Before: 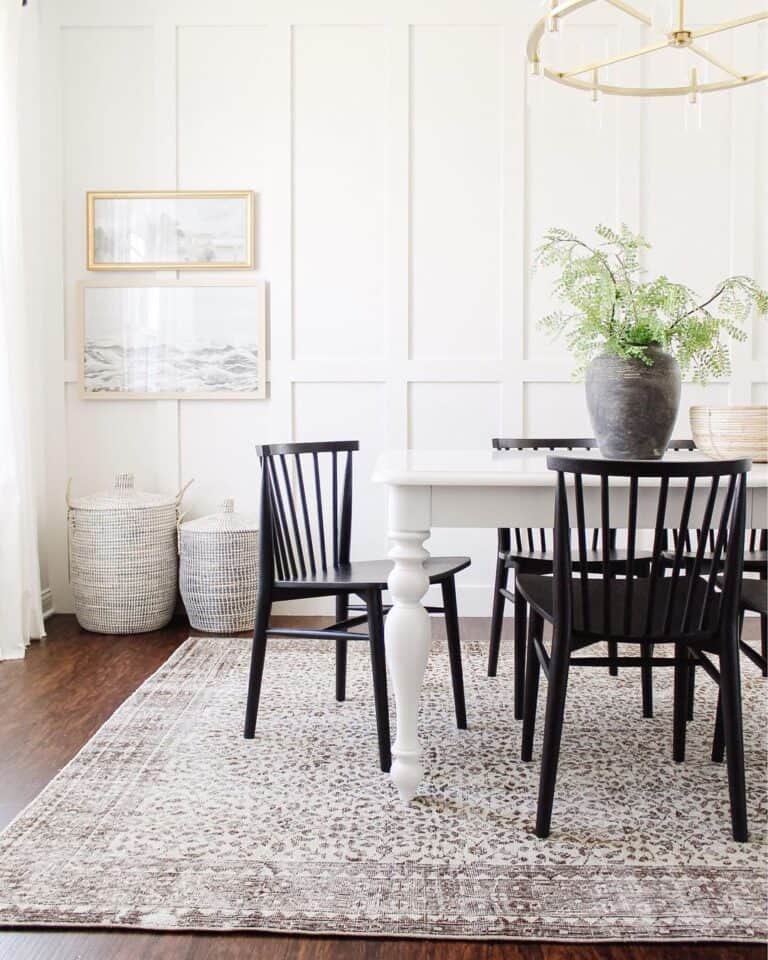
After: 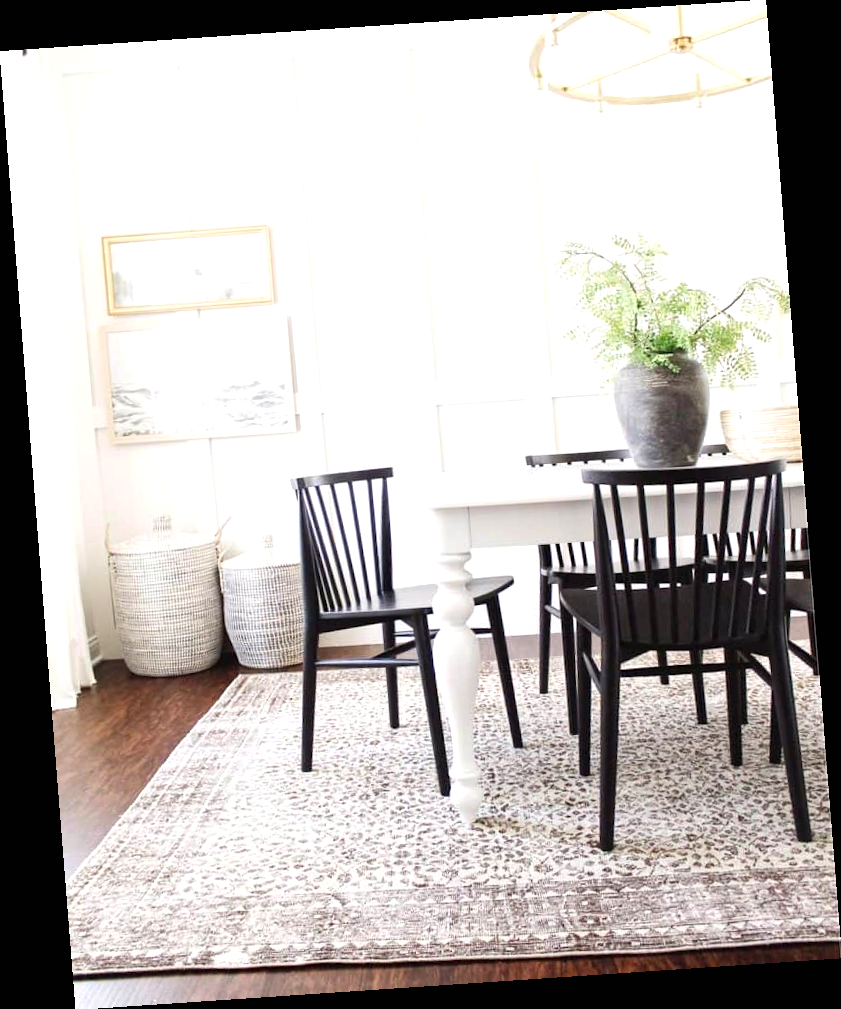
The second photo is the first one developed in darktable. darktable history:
rotate and perspective: rotation -4.2°, shear 0.006, automatic cropping off
tone equalizer: on, module defaults
exposure: black level correction 0, exposure 0.5 EV, compensate highlight preservation false
